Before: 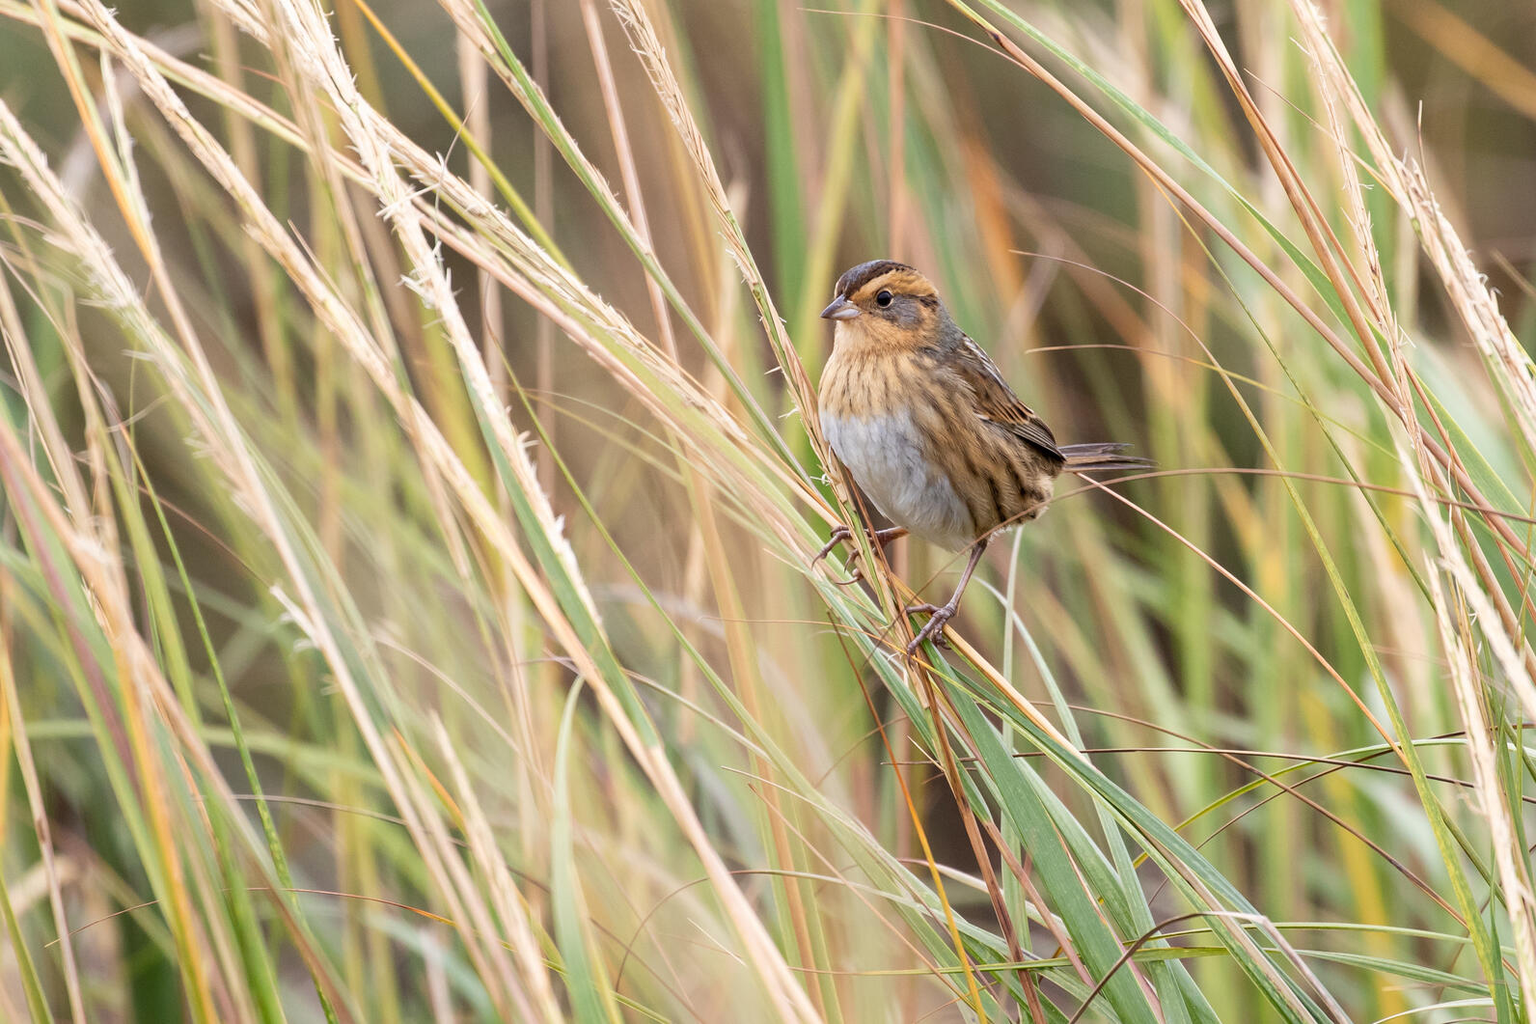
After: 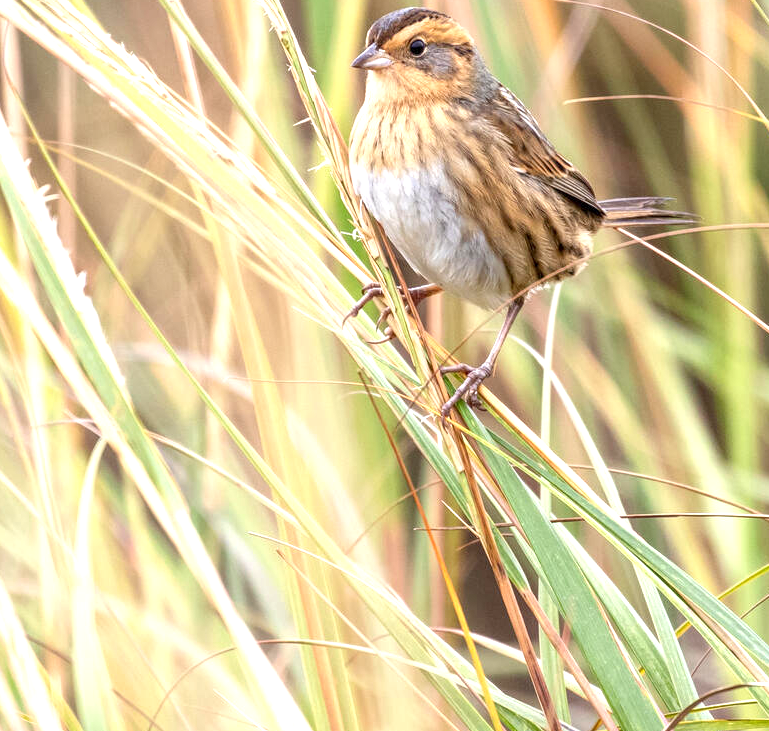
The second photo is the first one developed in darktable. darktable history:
local contrast: on, module defaults
levels: levels [0, 0.478, 1]
crop: left 31.387%, top 24.732%, right 20.308%, bottom 6.279%
exposure: exposure 0.77 EV, compensate highlight preservation false
